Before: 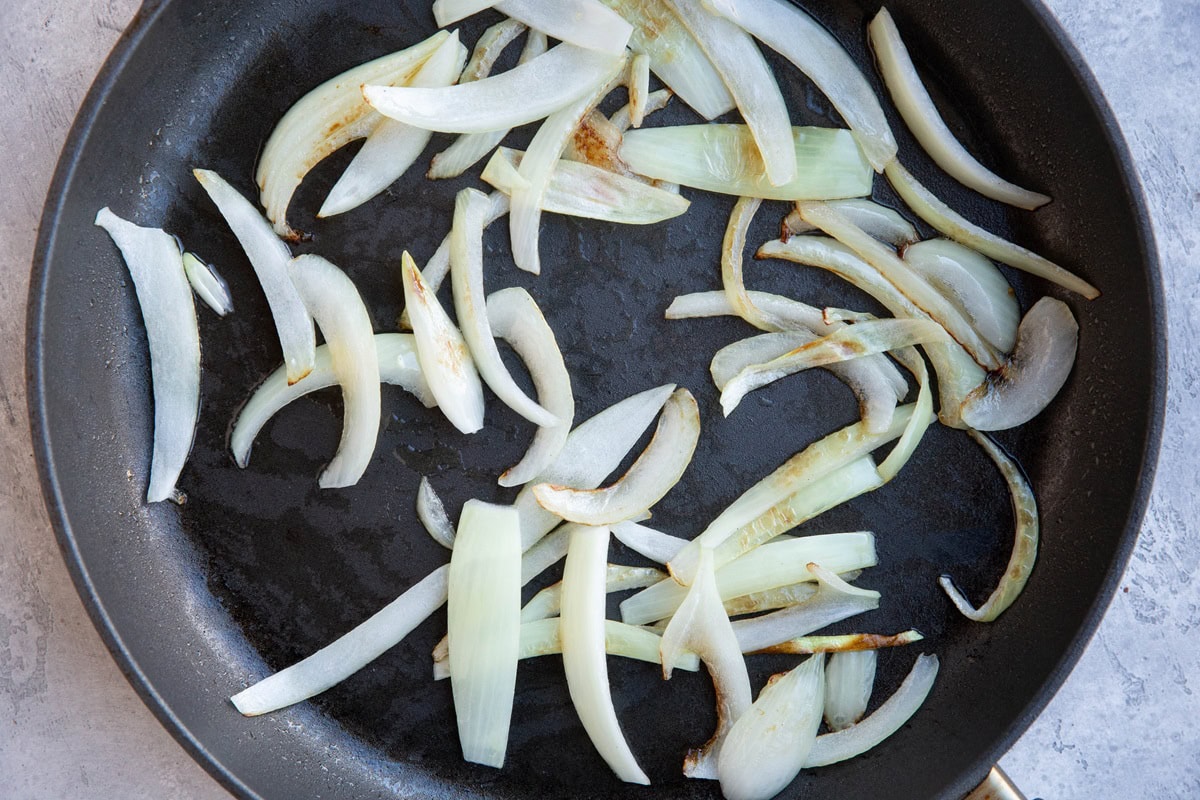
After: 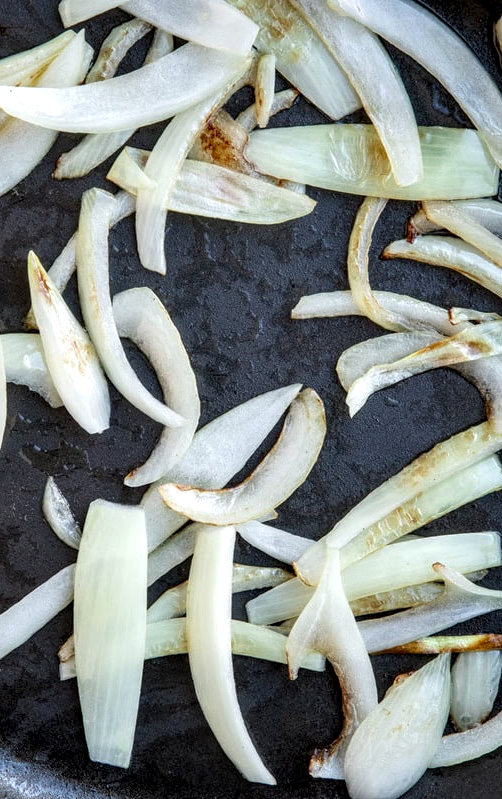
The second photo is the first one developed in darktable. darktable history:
crop: left 31.231%, right 26.881%
local contrast: highlights 60%, shadows 60%, detail 160%
